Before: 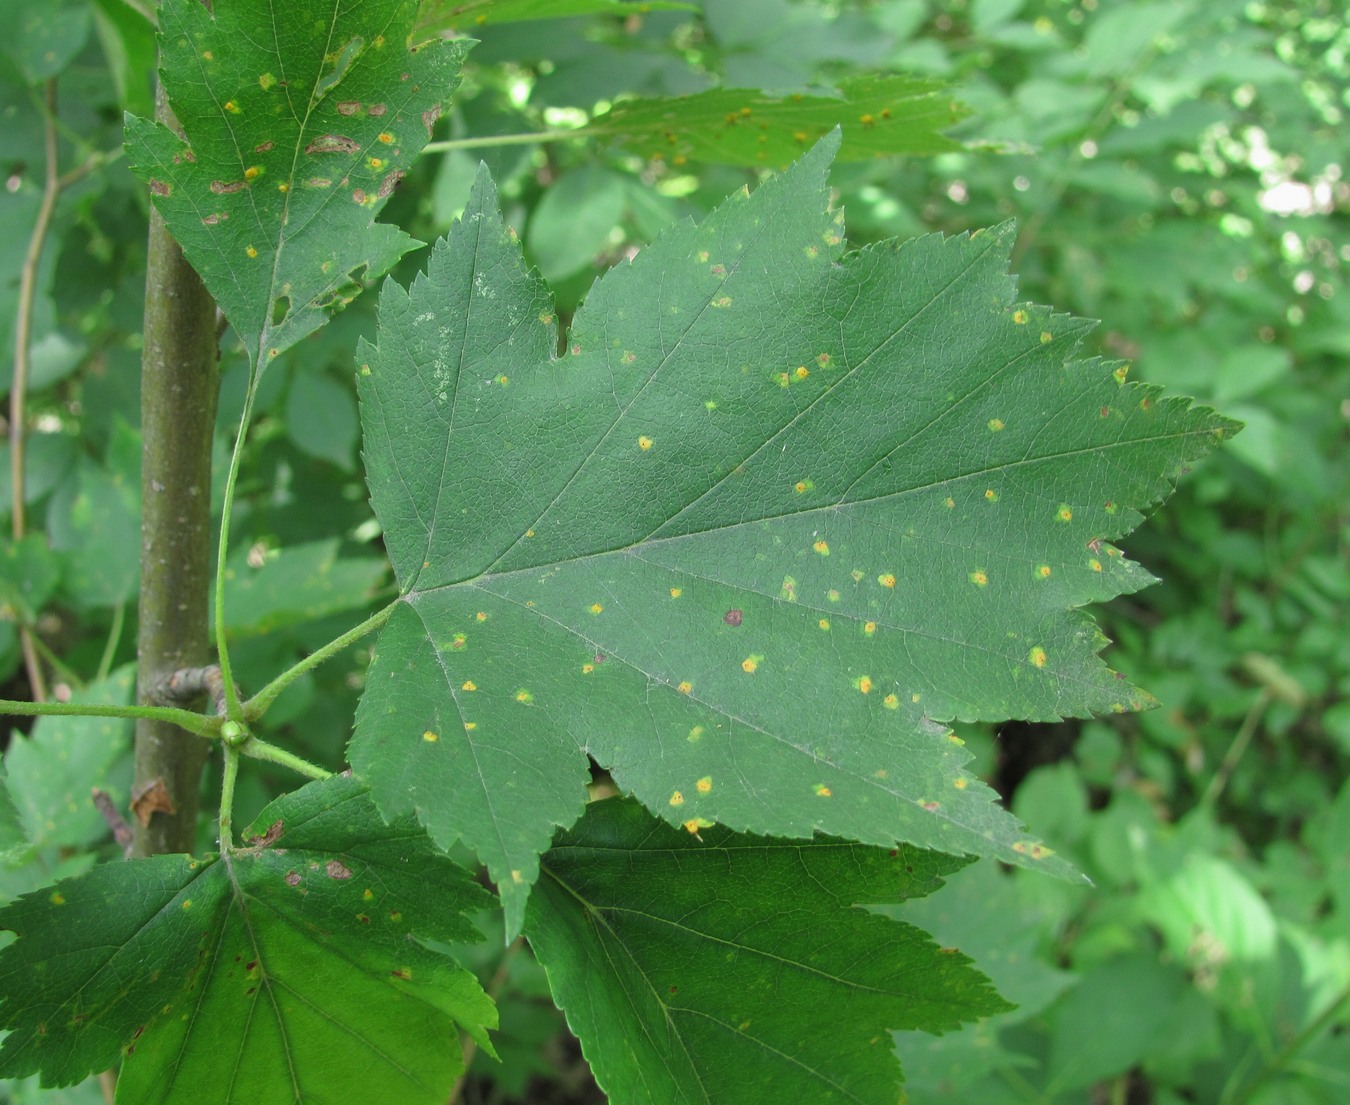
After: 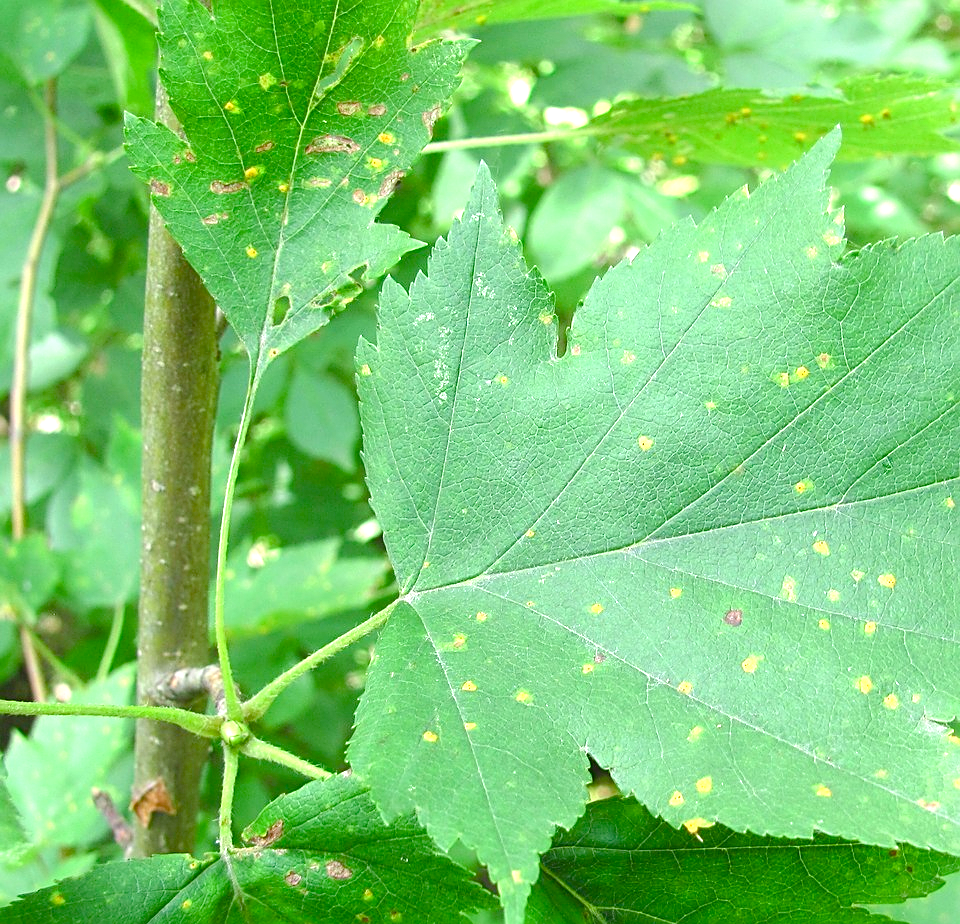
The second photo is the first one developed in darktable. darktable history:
crop: right 28.866%, bottom 16.37%
exposure: black level correction 0, exposure 1.276 EV, compensate highlight preservation false
sharpen: amount 0.49
color balance rgb: power › hue 207.59°, perceptual saturation grading › global saturation 0.276%, perceptual saturation grading › mid-tones 6.427%, perceptual saturation grading › shadows 71.874%
